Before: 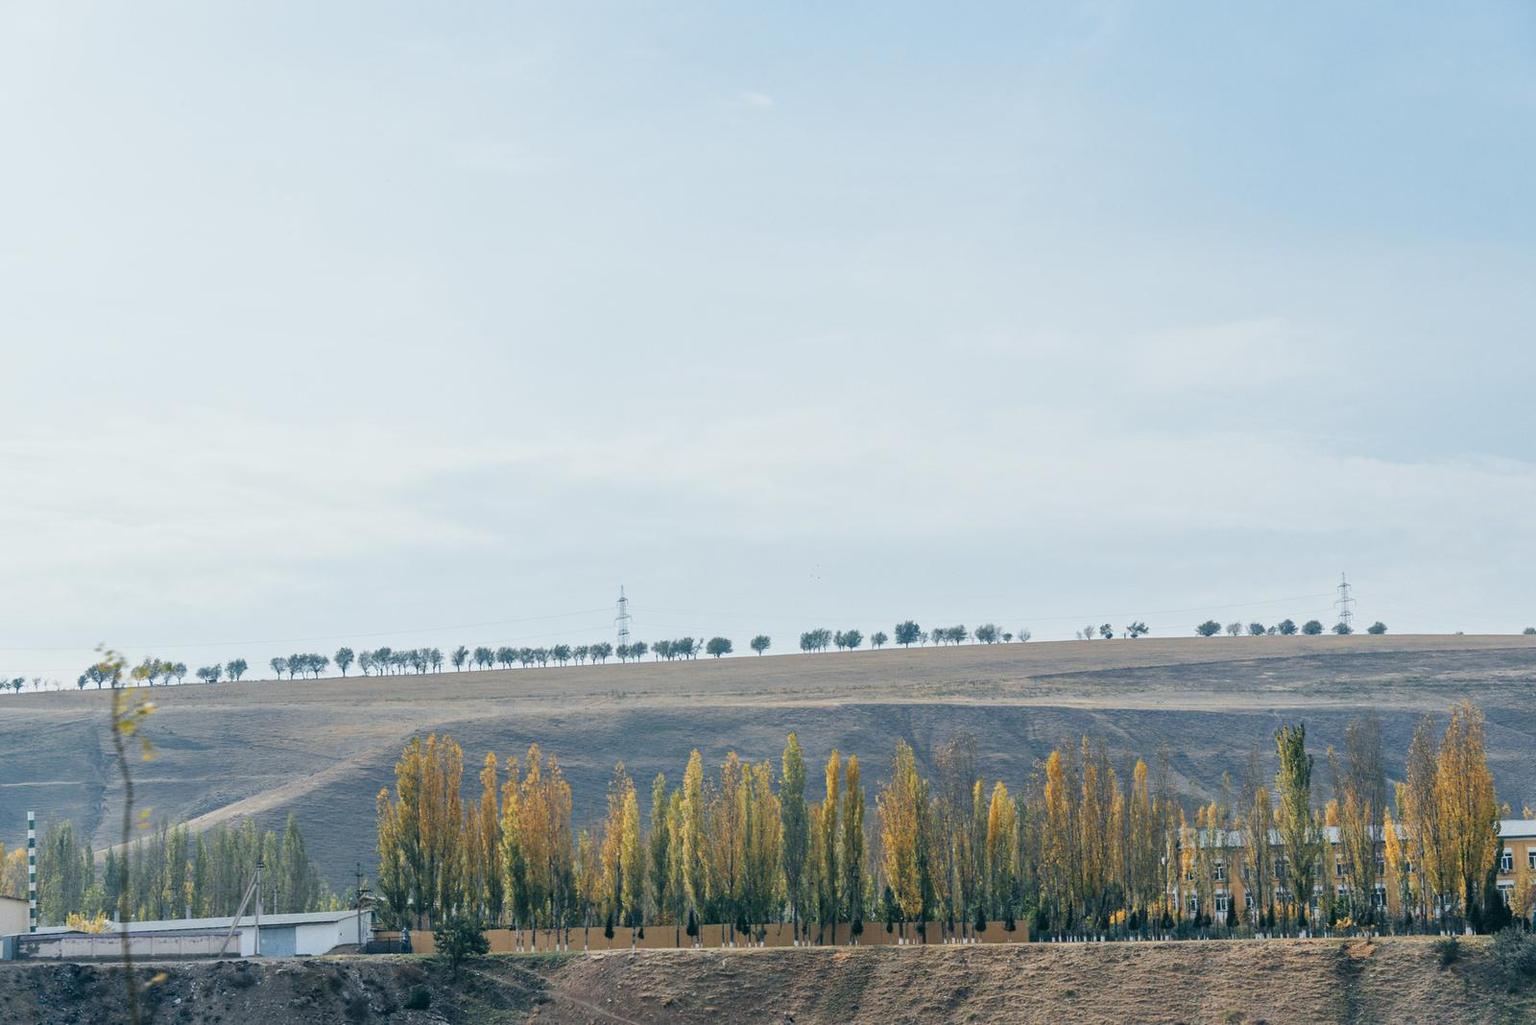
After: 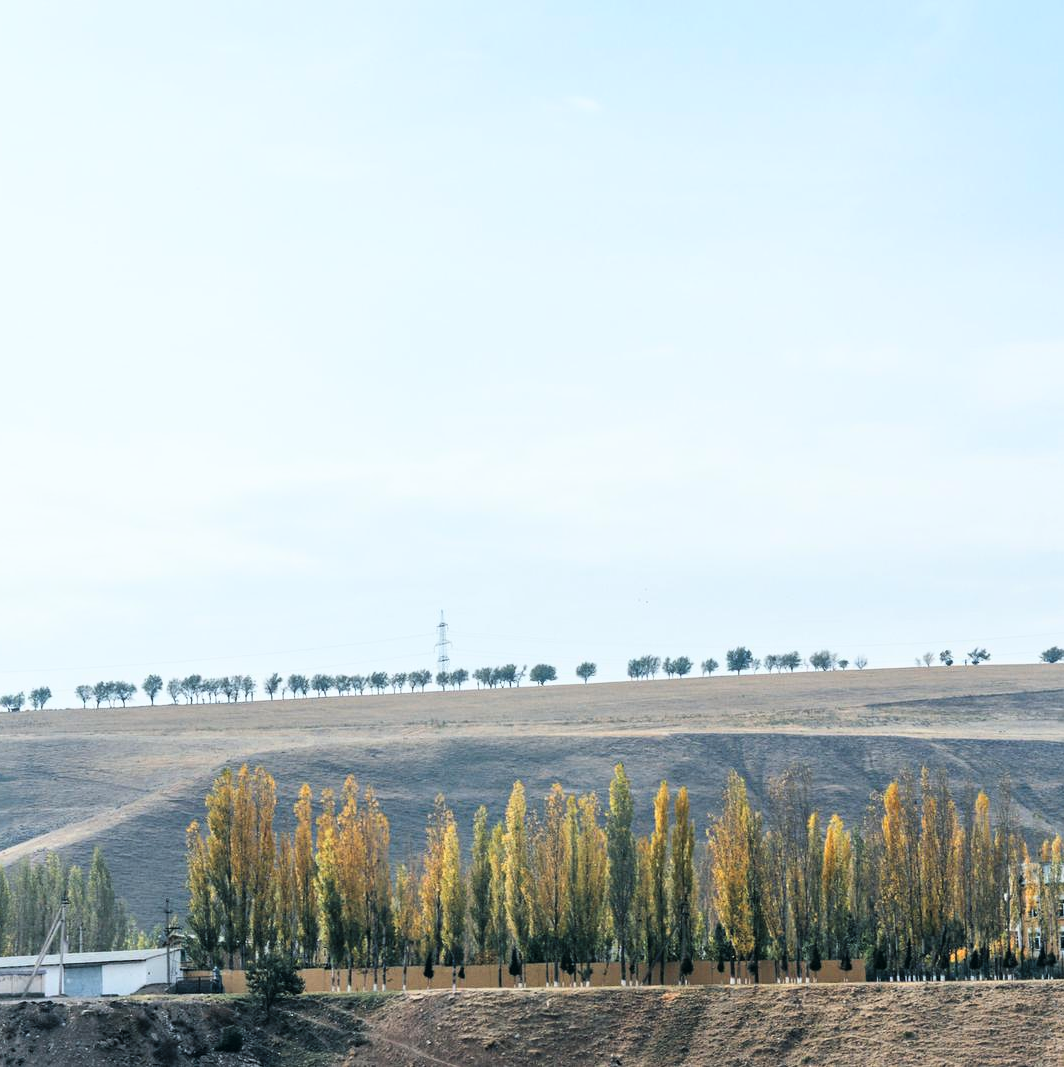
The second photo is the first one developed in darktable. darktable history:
crop and rotate: left 12.902%, right 20.591%
base curve: preserve colors none
tone curve: curves: ch0 [(0, 0) (0.003, 0.016) (0.011, 0.016) (0.025, 0.016) (0.044, 0.017) (0.069, 0.026) (0.1, 0.044) (0.136, 0.074) (0.177, 0.121) (0.224, 0.183) (0.277, 0.248) (0.335, 0.326) (0.399, 0.413) (0.468, 0.511) (0.543, 0.612) (0.623, 0.717) (0.709, 0.818) (0.801, 0.911) (0.898, 0.979) (1, 1)], color space Lab, linked channels, preserve colors none
